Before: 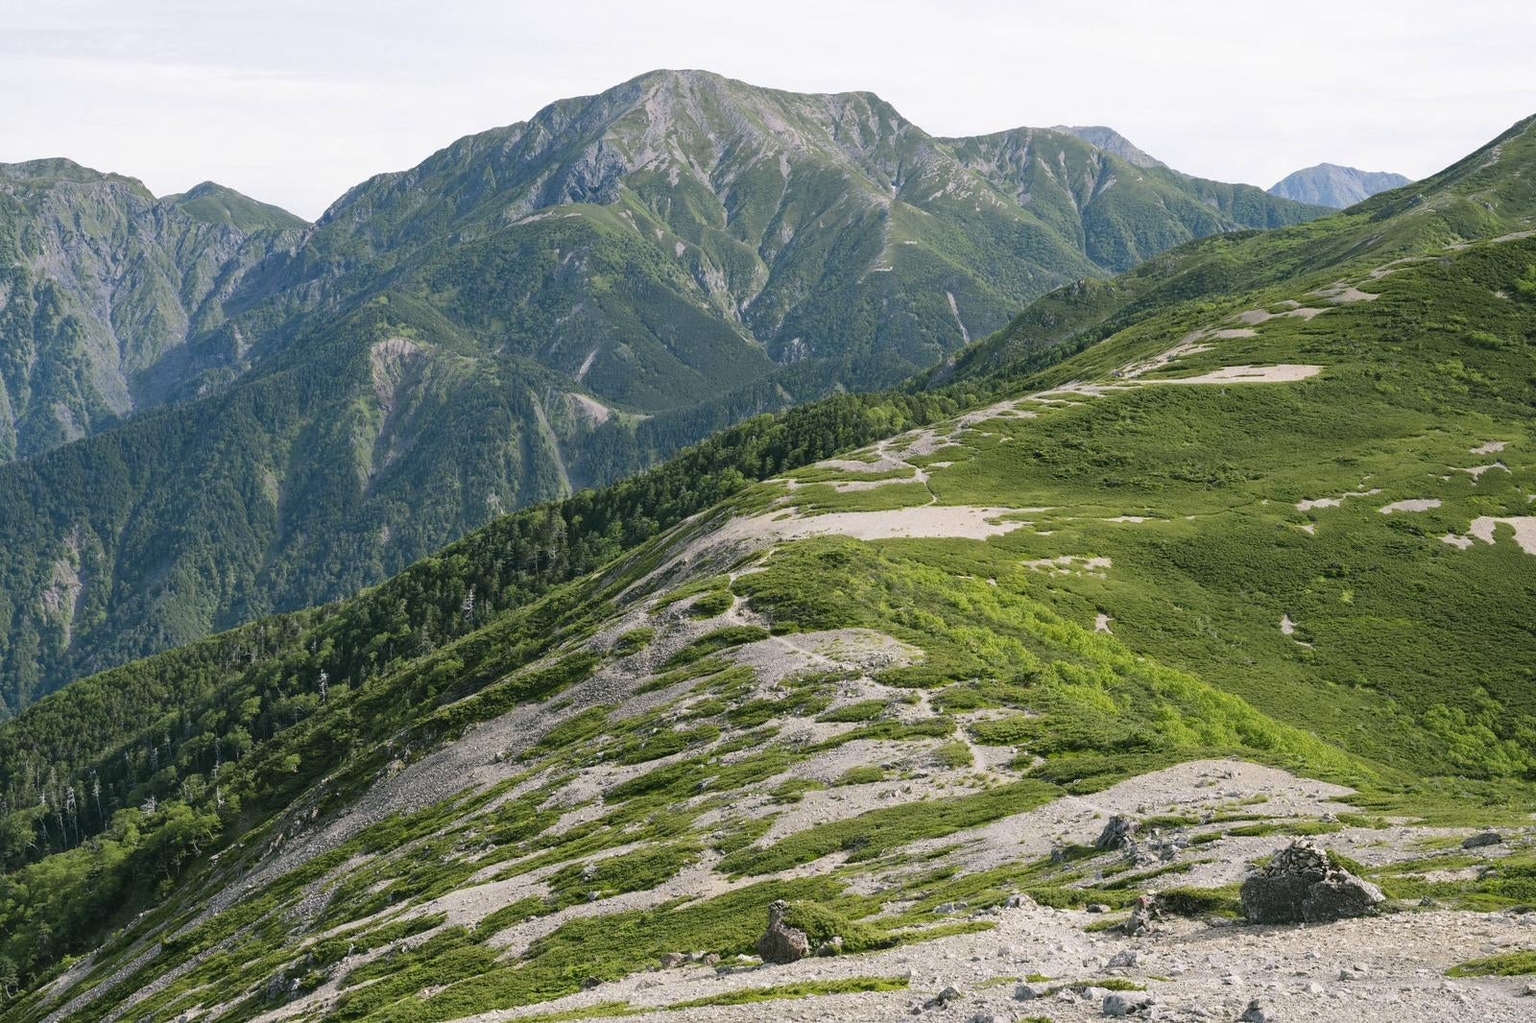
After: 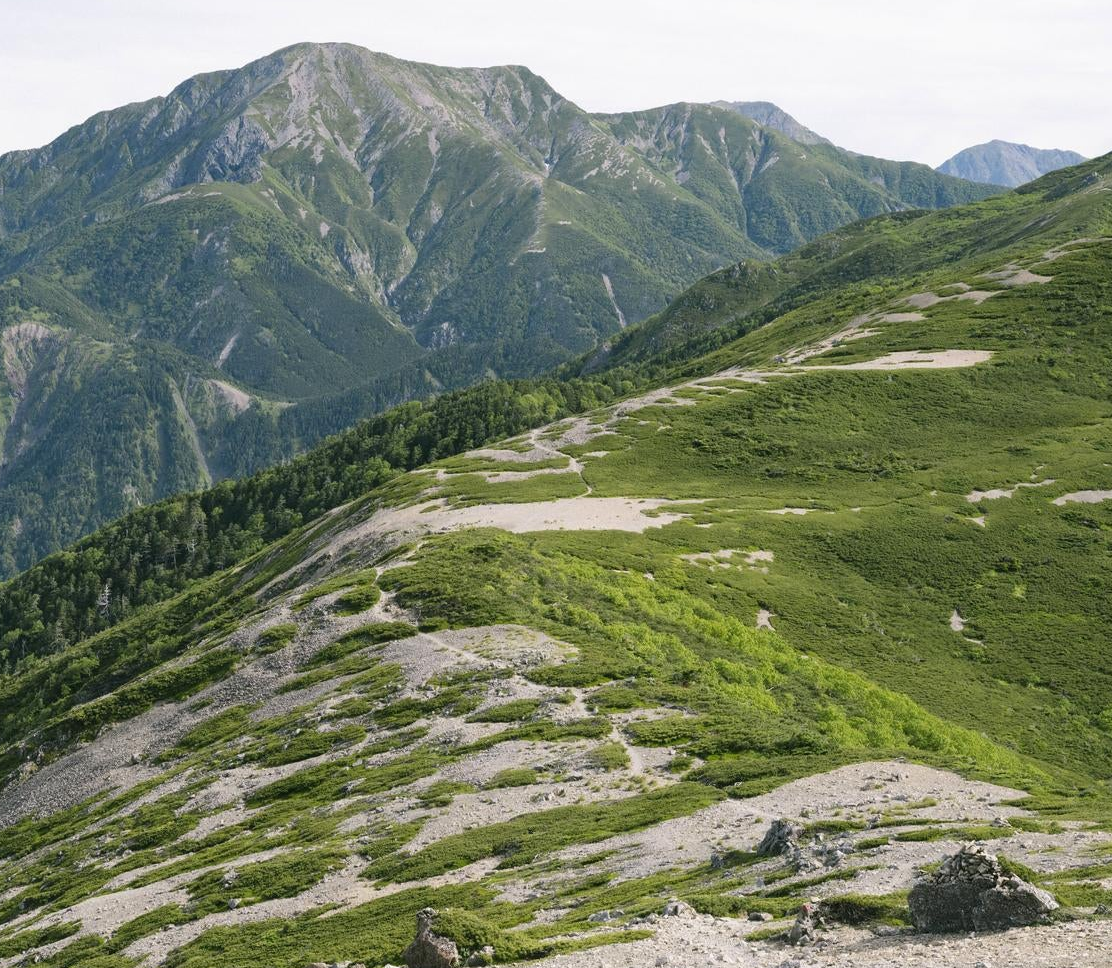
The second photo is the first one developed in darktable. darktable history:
white balance: emerald 1
tone equalizer: on, module defaults
crop and rotate: left 24.034%, top 2.838%, right 6.406%, bottom 6.299%
